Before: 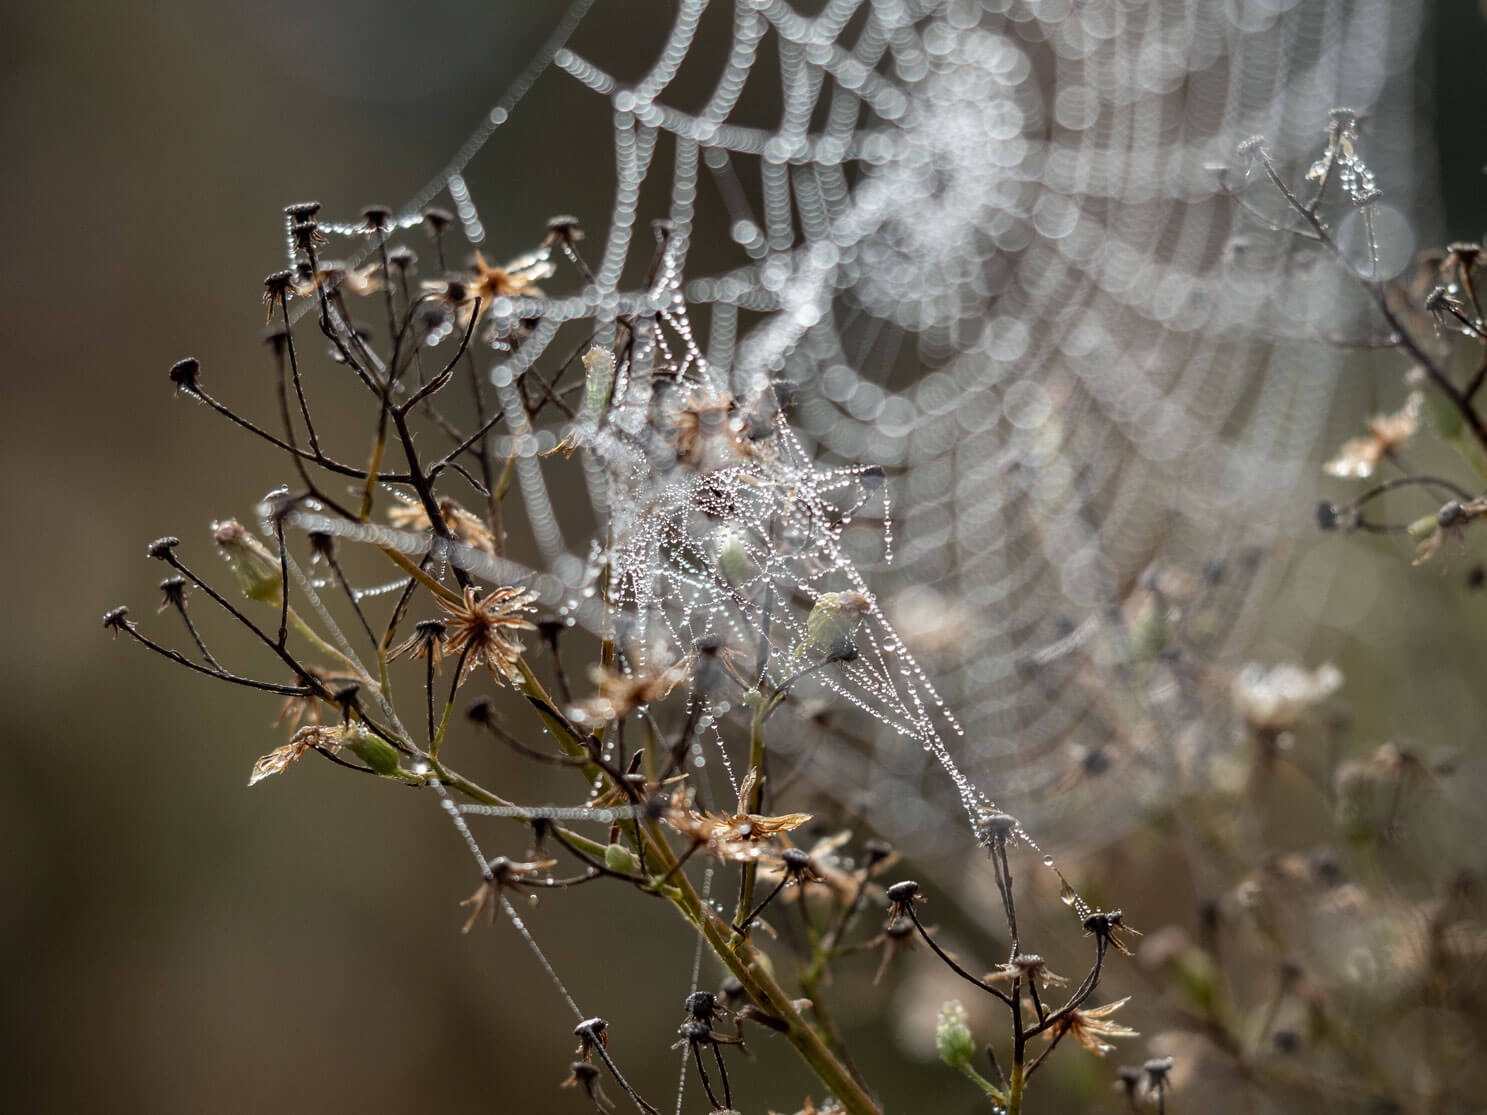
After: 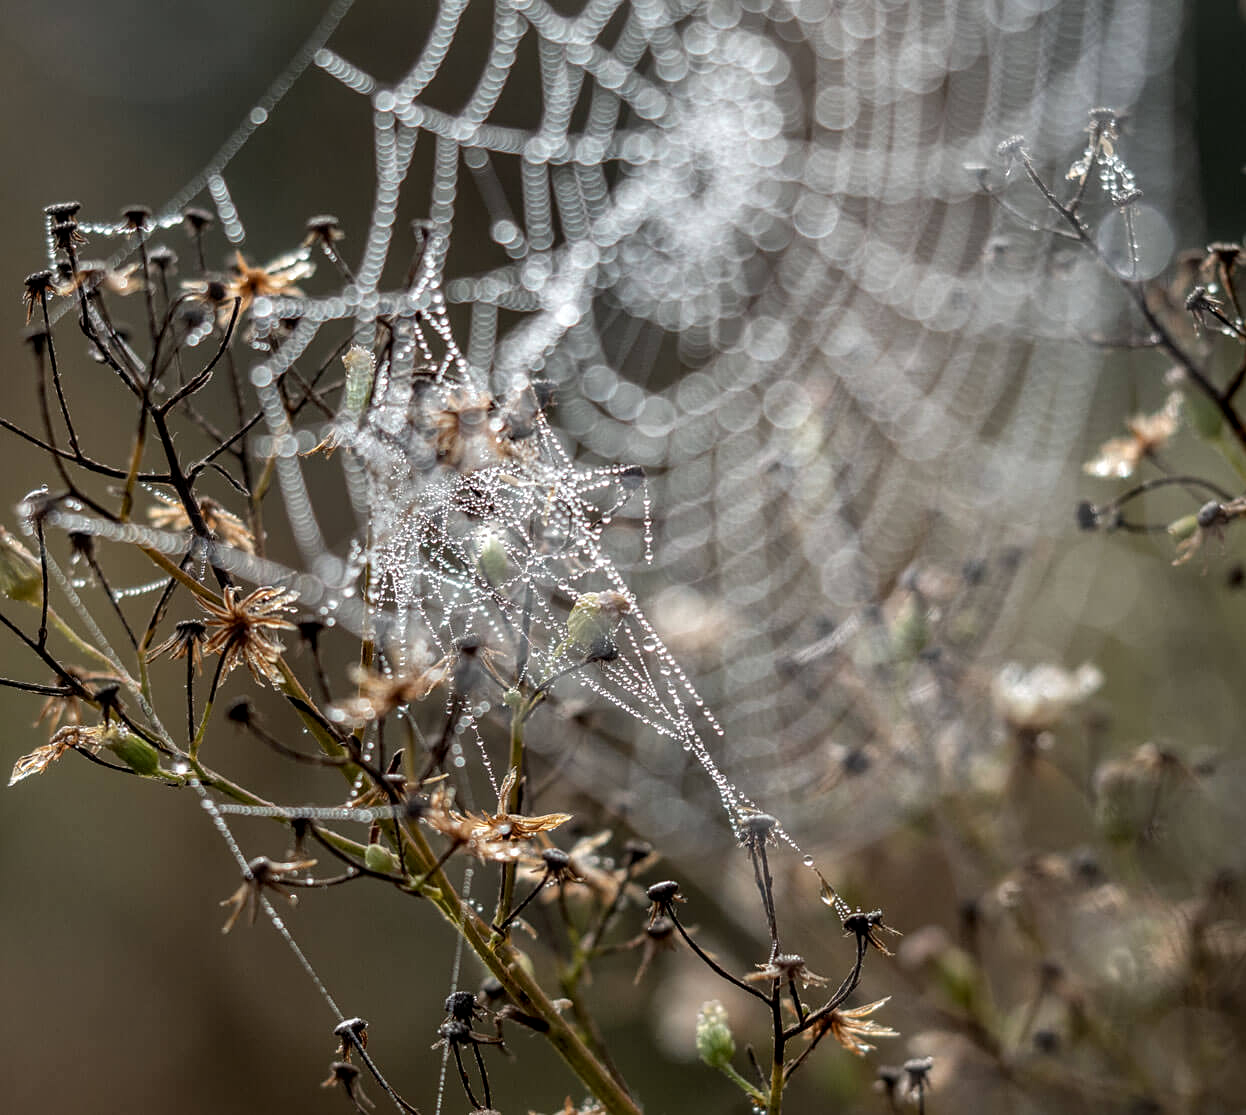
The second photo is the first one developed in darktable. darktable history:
local contrast: on, module defaults
crop: left 16.145%
sharpen: amount 0.2
